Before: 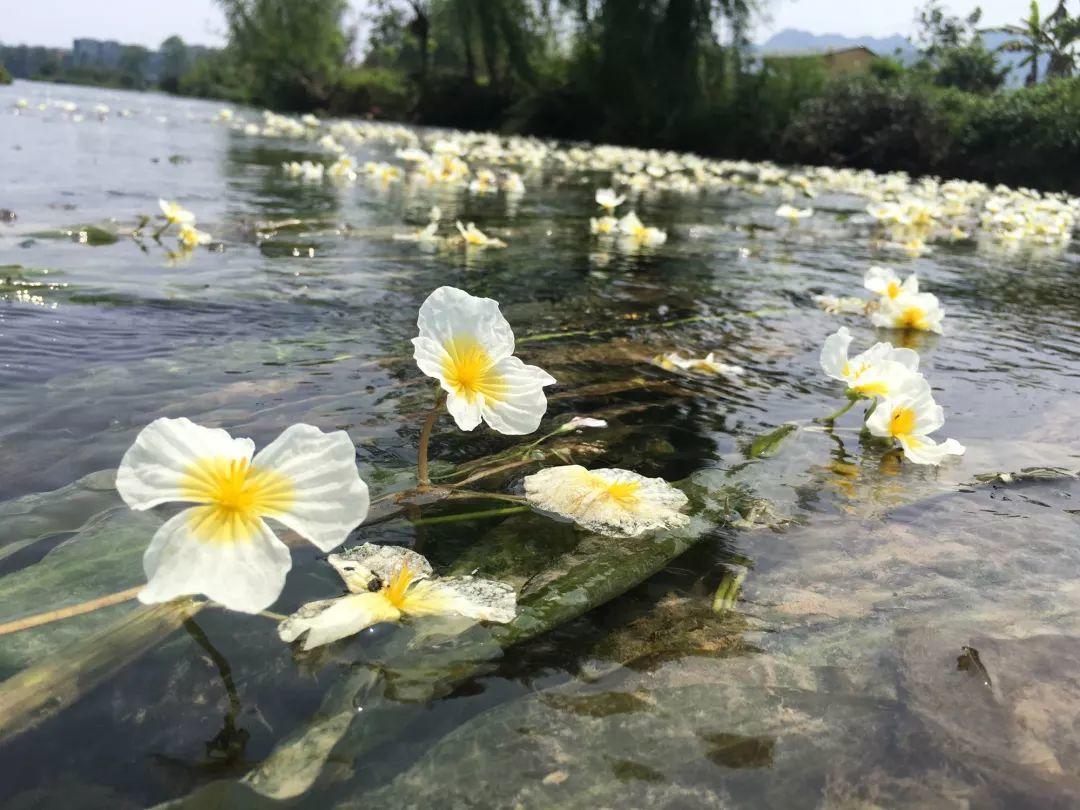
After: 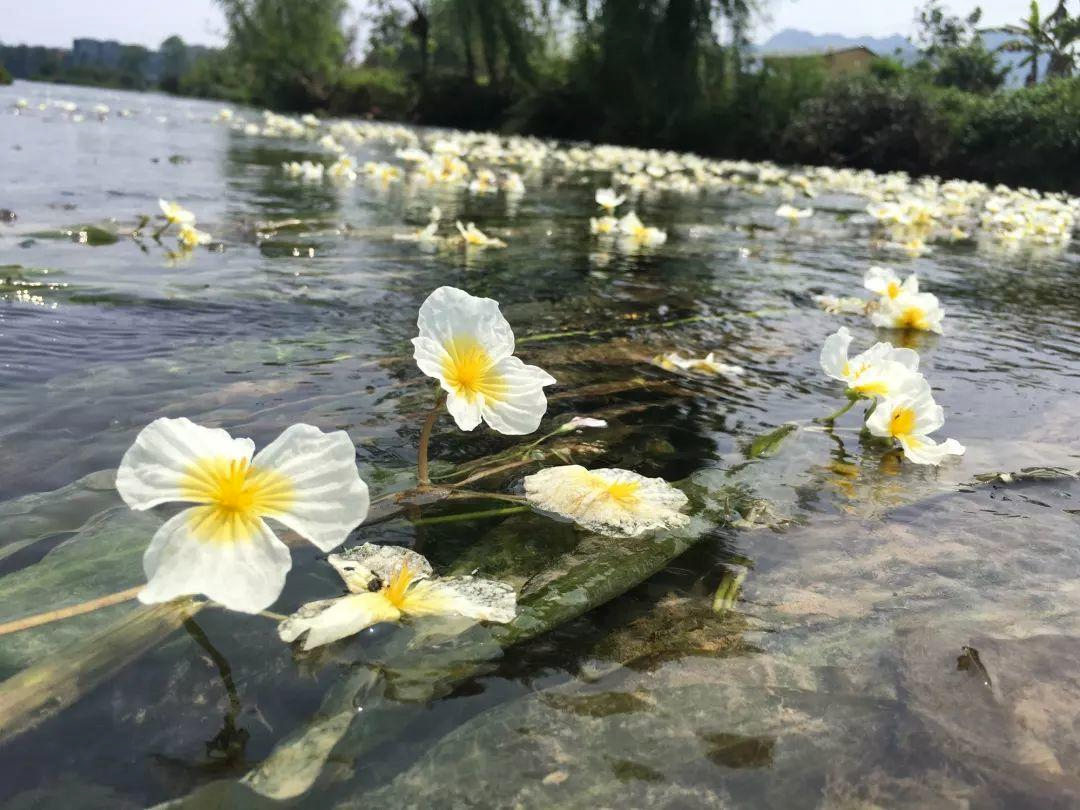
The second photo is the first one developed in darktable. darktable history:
shadows and highlights: shadows 59.33, soften with gaussian
